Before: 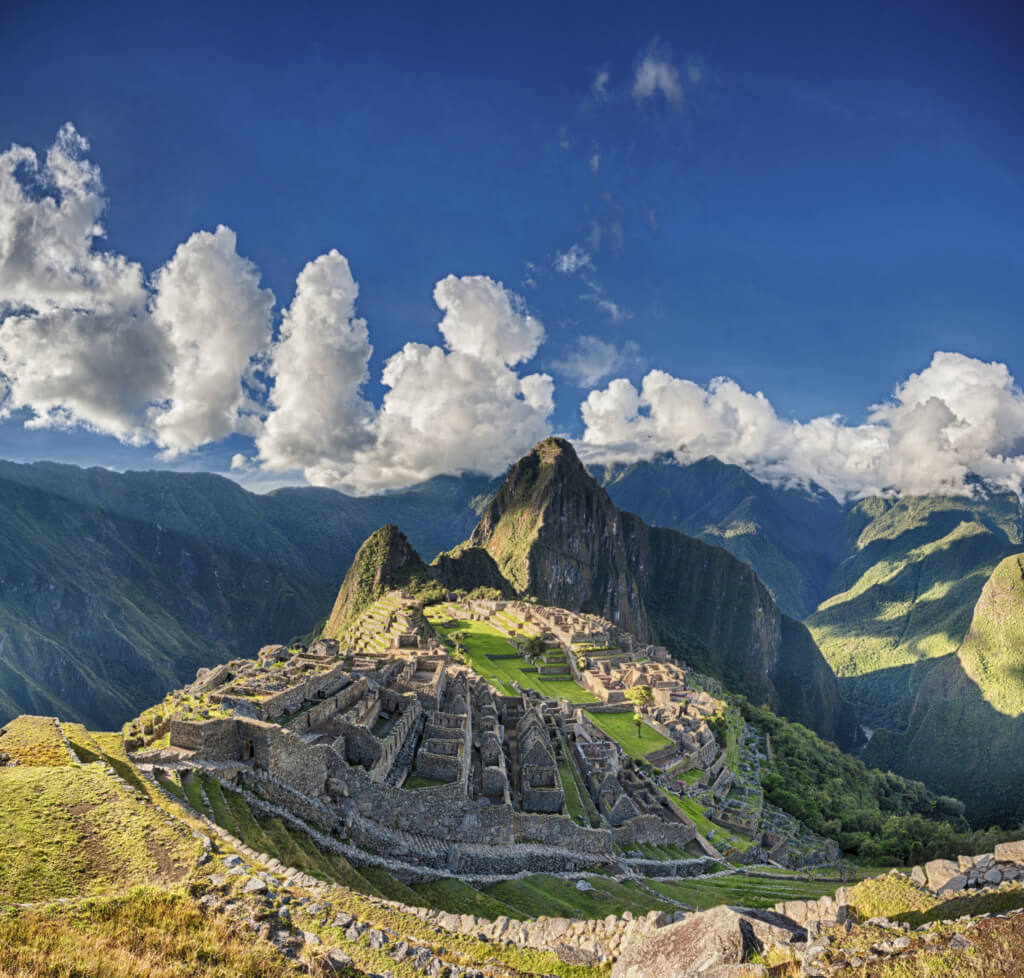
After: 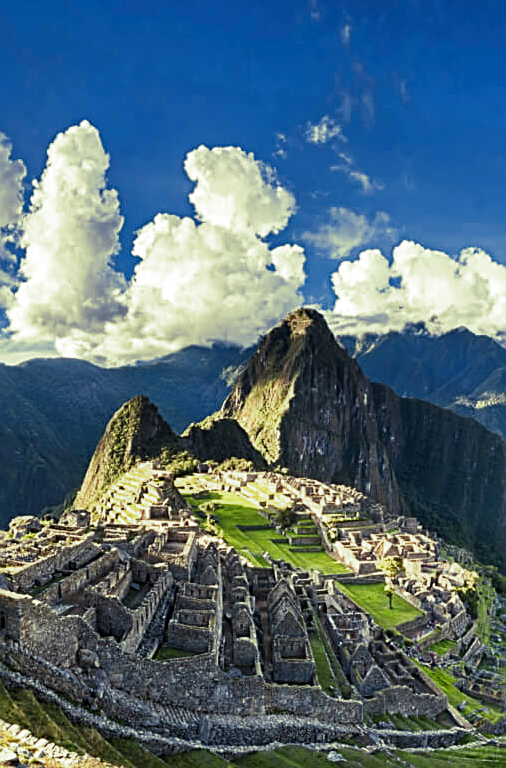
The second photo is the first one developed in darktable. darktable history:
crop and rotate: angle 0.02°, left 24.353%, top 13.219%, right 26.156%, bottom 8.224%
sharpen: on, module defaults
color zones: curves: ch0 [(0, 0.613) (0.01, 0.613) (0.245, 0.448) (0.498, 0.529) (0.642, 0.665) (0.879, 0.777) (0.99, 0.613)]; ch1 [(0, 0) (0.143, 0) (0.286, 0) (0.429, 0) (0.571, 0) (0.714, 0) (0.857, 0)], mix -121.96%
split-toning: shadows › hue 290.82°, shadows › saturation 0.34, highlights › saturation 0.38, balance 0, compress 50%
tone equalizer: -8 EV -0.417 EV, -7 EV -0.389 EV, -6 EV -0.333 EV, -5 EV -0.222 EV, -3 EV 0.222 EV, -2 EV 0.333 EV, -1 EV 0.389 EV, +0 EV 0.417 EV, edges refinement/feathering 500, mask exposure compensation -1.57 EV, preserve details no
rgb curve: curves: ch0 [(0, 0) (0.078, 0.051) (0.929, 0.956) (1, 1)], compensate middle gray true
white balance: emerald 1
